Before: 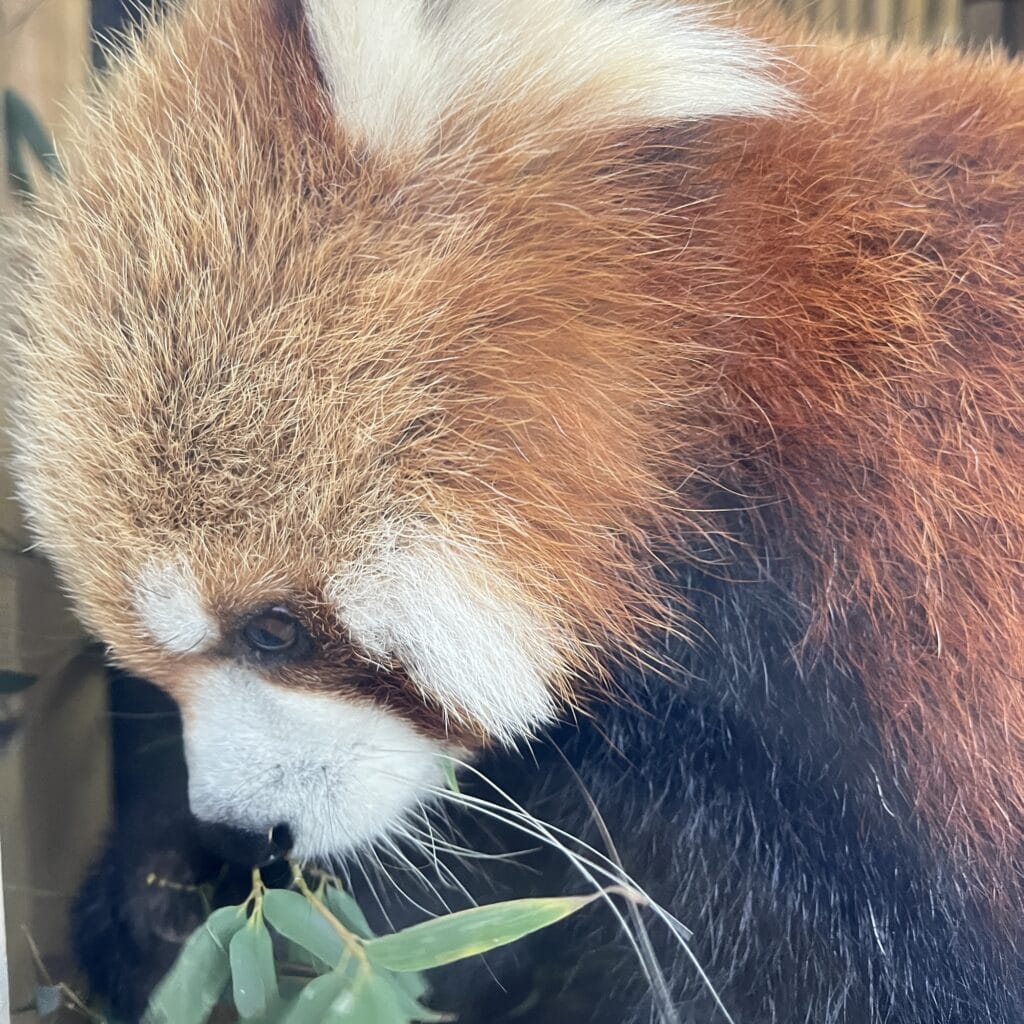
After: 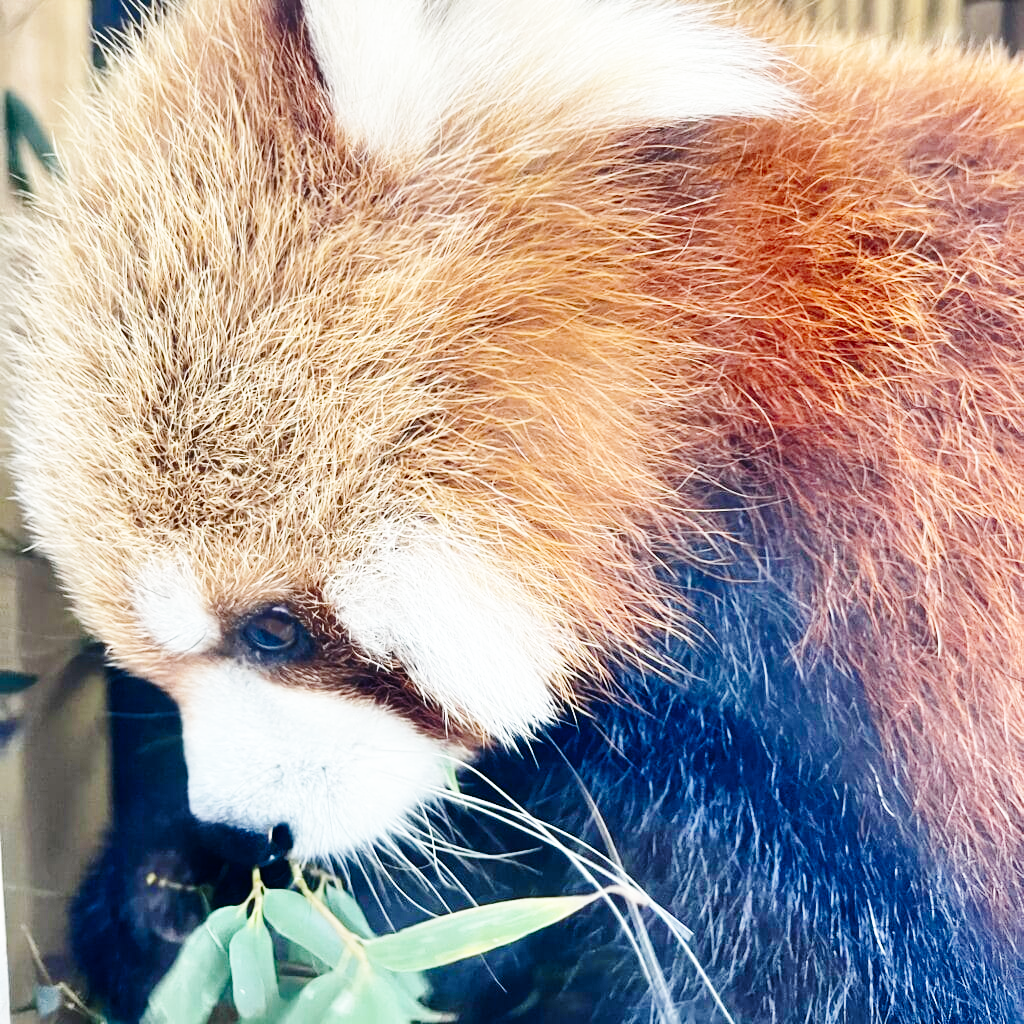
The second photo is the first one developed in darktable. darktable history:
color zones: curves: ch0 [(0.068, 0.464) (0.25, 0.5) (0.48, 0.508) (0.75, 0.536) (0.886, 0.476) (0.967, 0.456)]; ch1 [(0.066, 0.456) (0.25, 0.5) (0.616, 0.508) (0.746, 0.56) (0.934, 0.444)]
shadows and highlights: soften with gaussian
base curve: curves: ch0 [(0, 0) (0, 0) (0.002, 0.001) (0.008, 0.003) (0.019, 0.011) (0.037, 0.037) (0.064, 0.11) (0.102, 0.232) (0.152, 0.379) (0.216, 0.524) (0.296, 0.665) (0.394, 0.789) (0.512, 0.881) (0.651, 0.945) (0.813, 0.986) (1, 1)], preserve colors none
